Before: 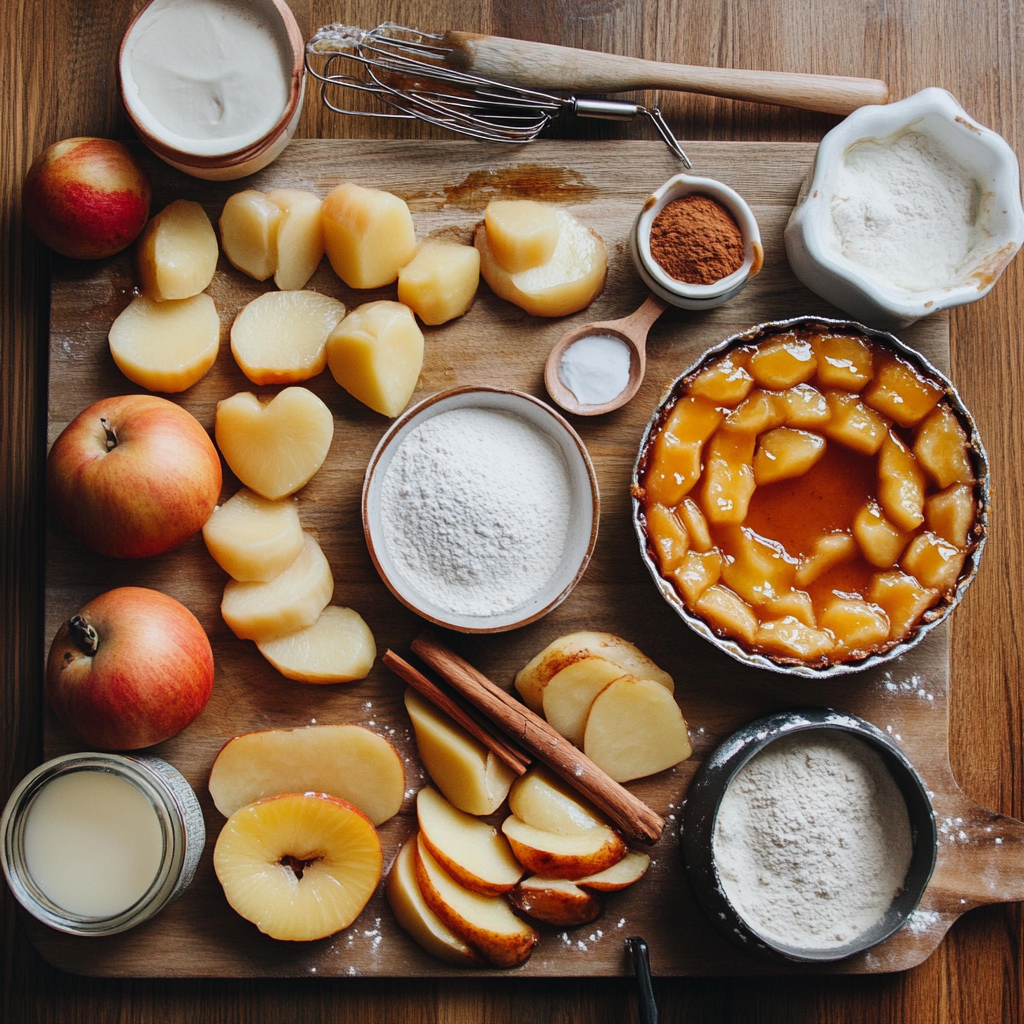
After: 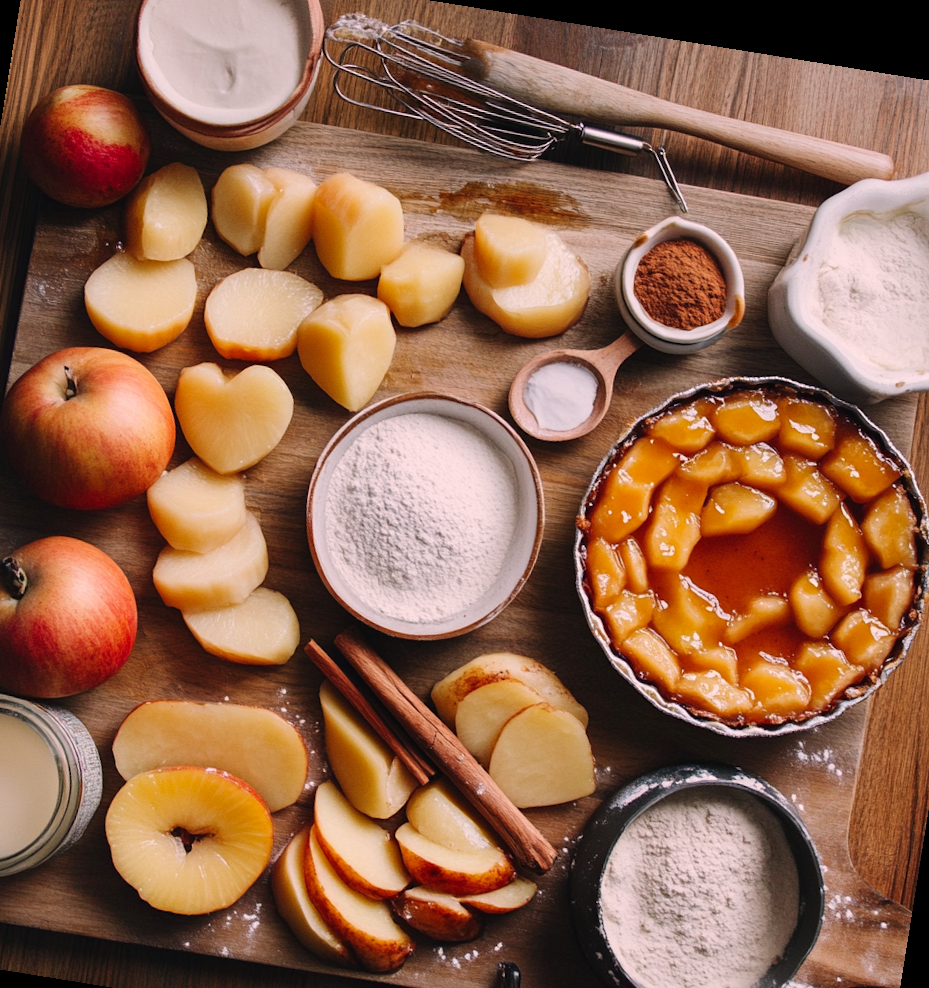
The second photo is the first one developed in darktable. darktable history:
color correction: highlights a* 12.23, highlights b* 5.41
crop: left 11.225%, top 5.381%, right 9.565%, bottom 10.314%
rotate and perspective: rotation 9.12°, automatic cropping off
